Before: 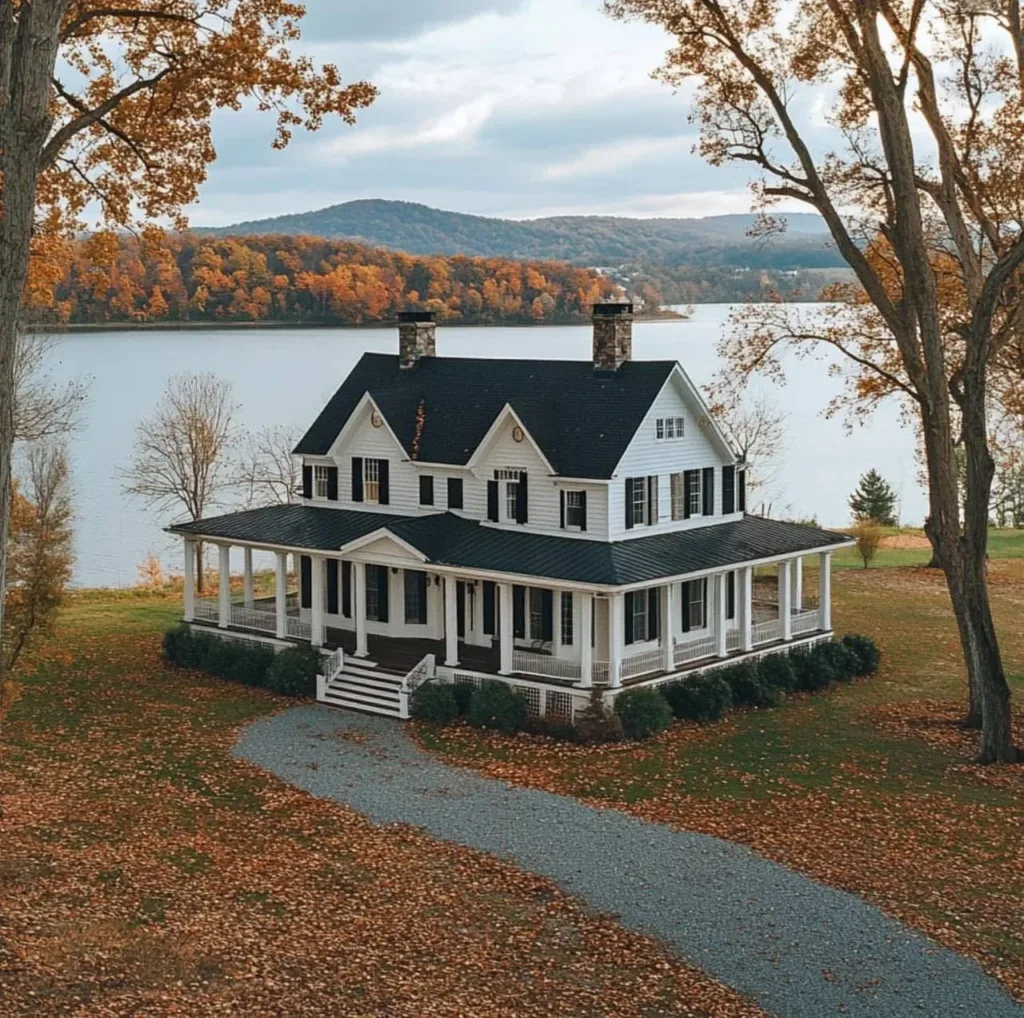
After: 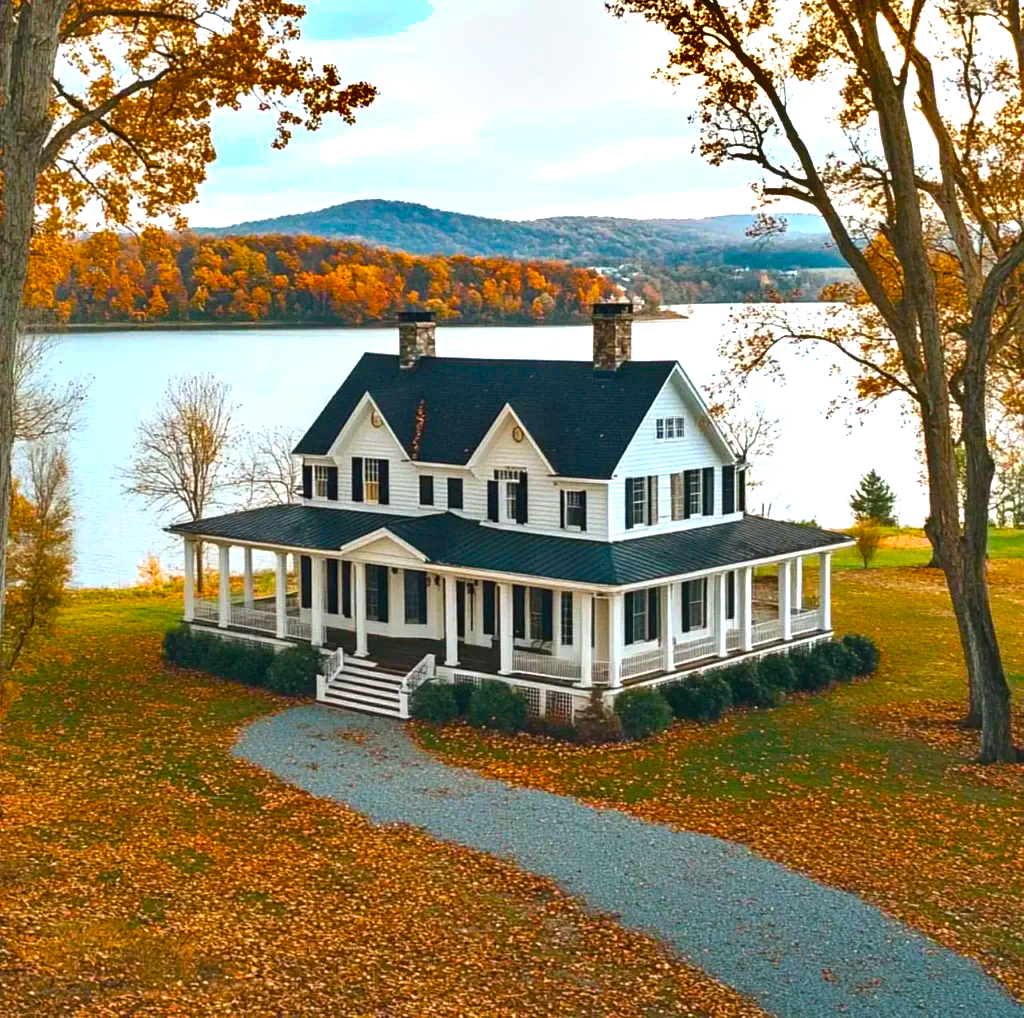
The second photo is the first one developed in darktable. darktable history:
color balance rgb: power › hue 170.65°, perceptual saturation grading › global saturation 25.44%, perceptual brilliance grading › global brilliance 25.143%, global vibrance 50.739%
shadows and highlights: shadows 59.26, soften with gaussian
